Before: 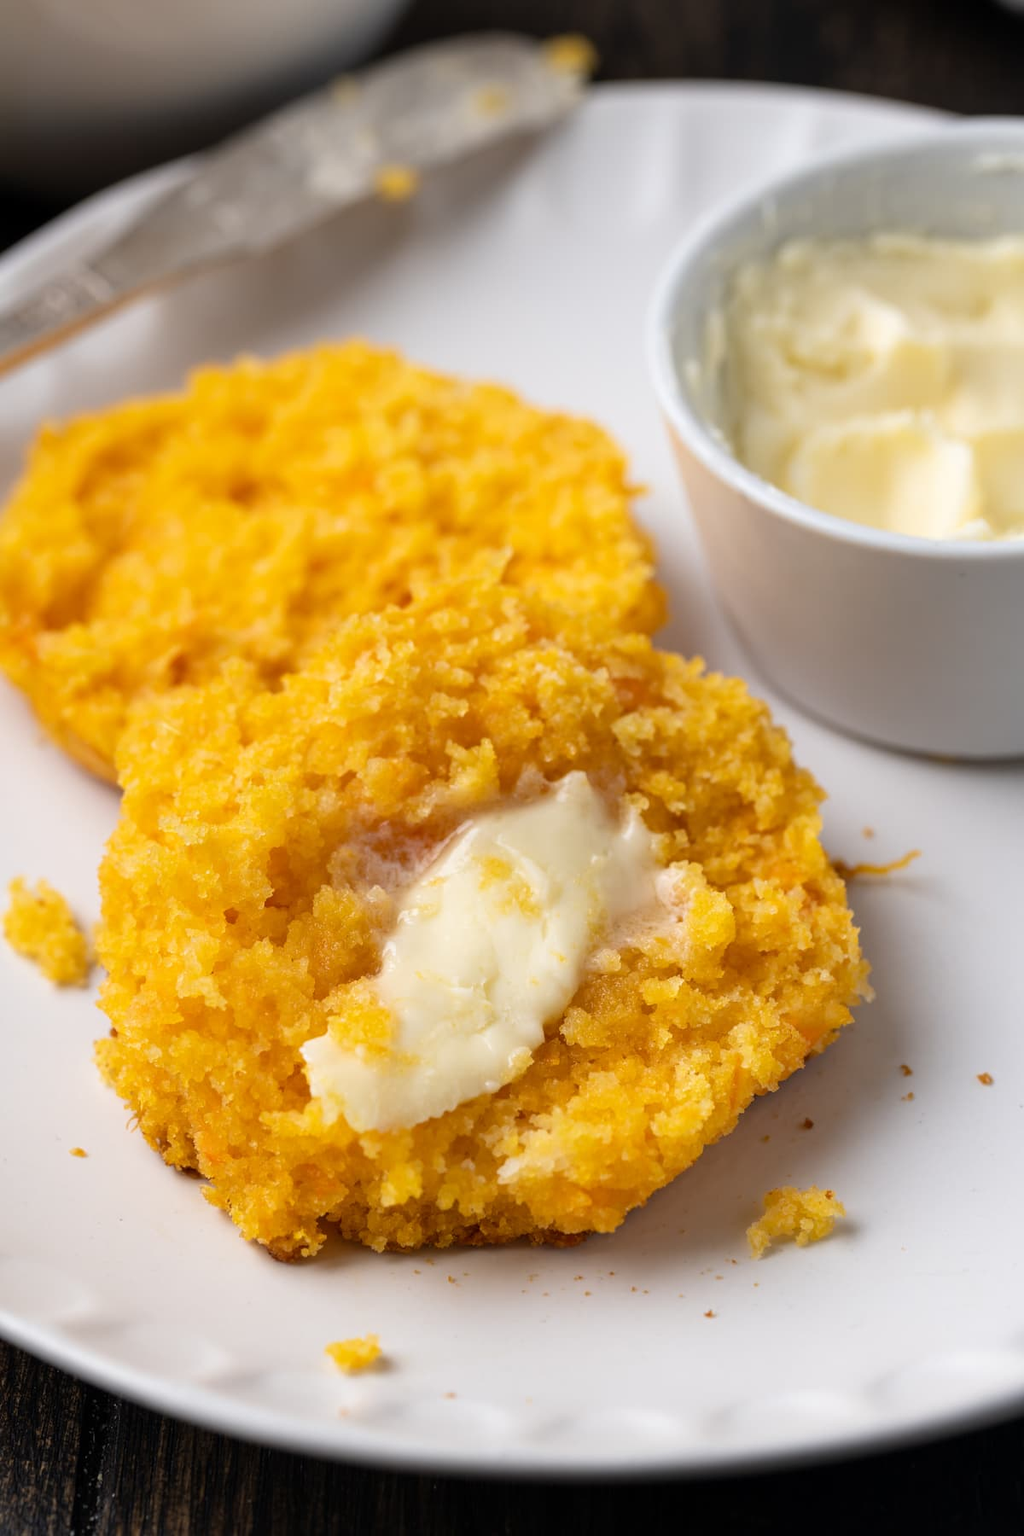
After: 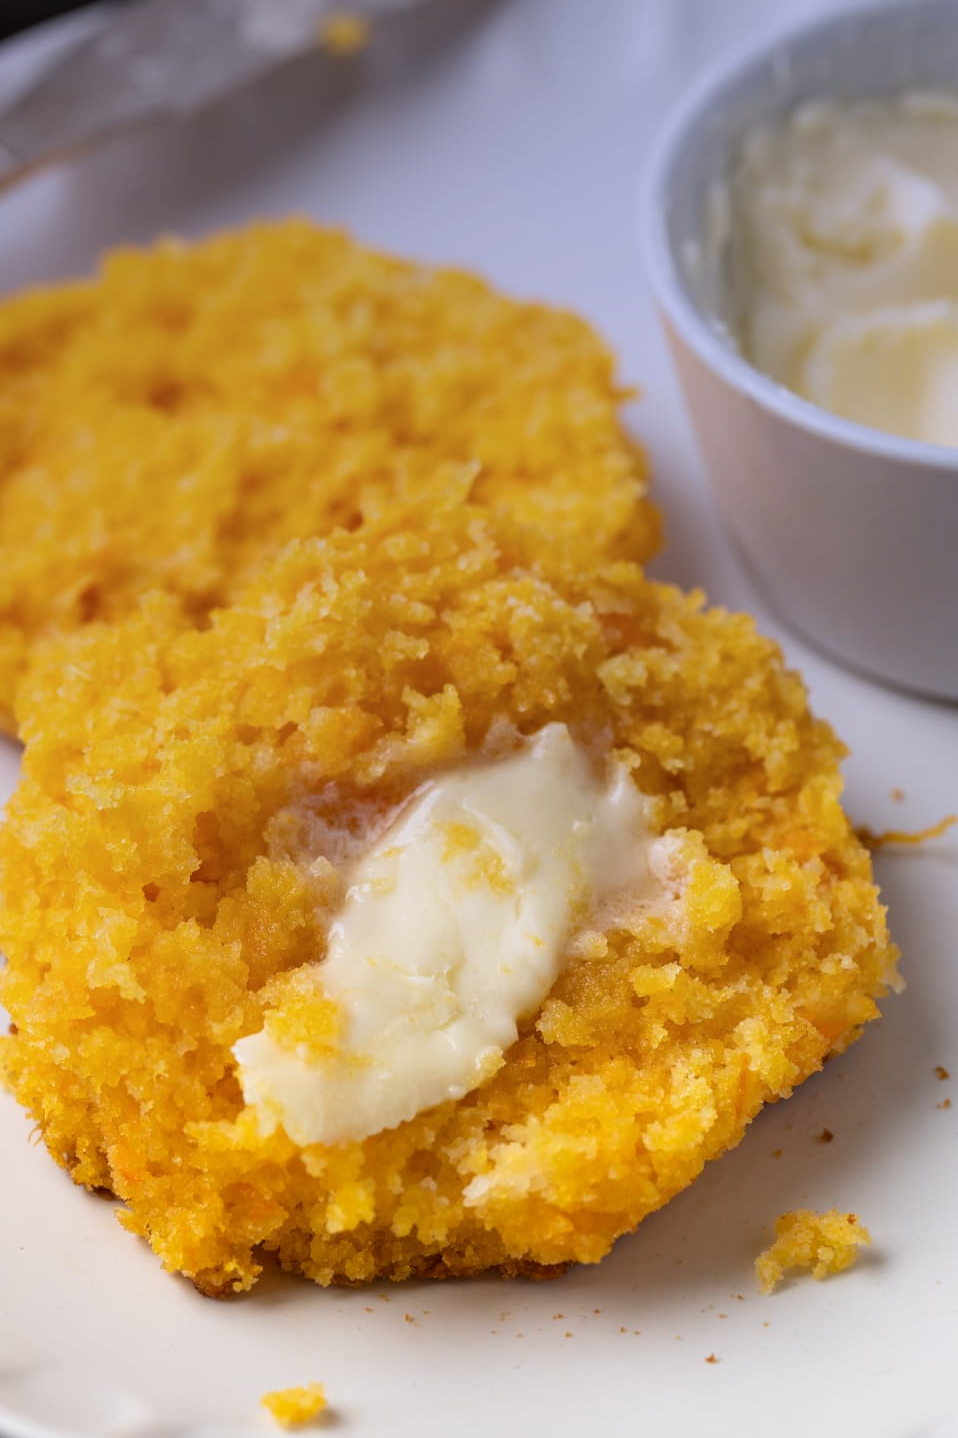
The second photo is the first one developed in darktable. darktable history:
crop and rotate: left 10.071%, top 10.071%, right 10.02%, bottom 10.02%
graduated density: hue 238.83°, saturation 50%
